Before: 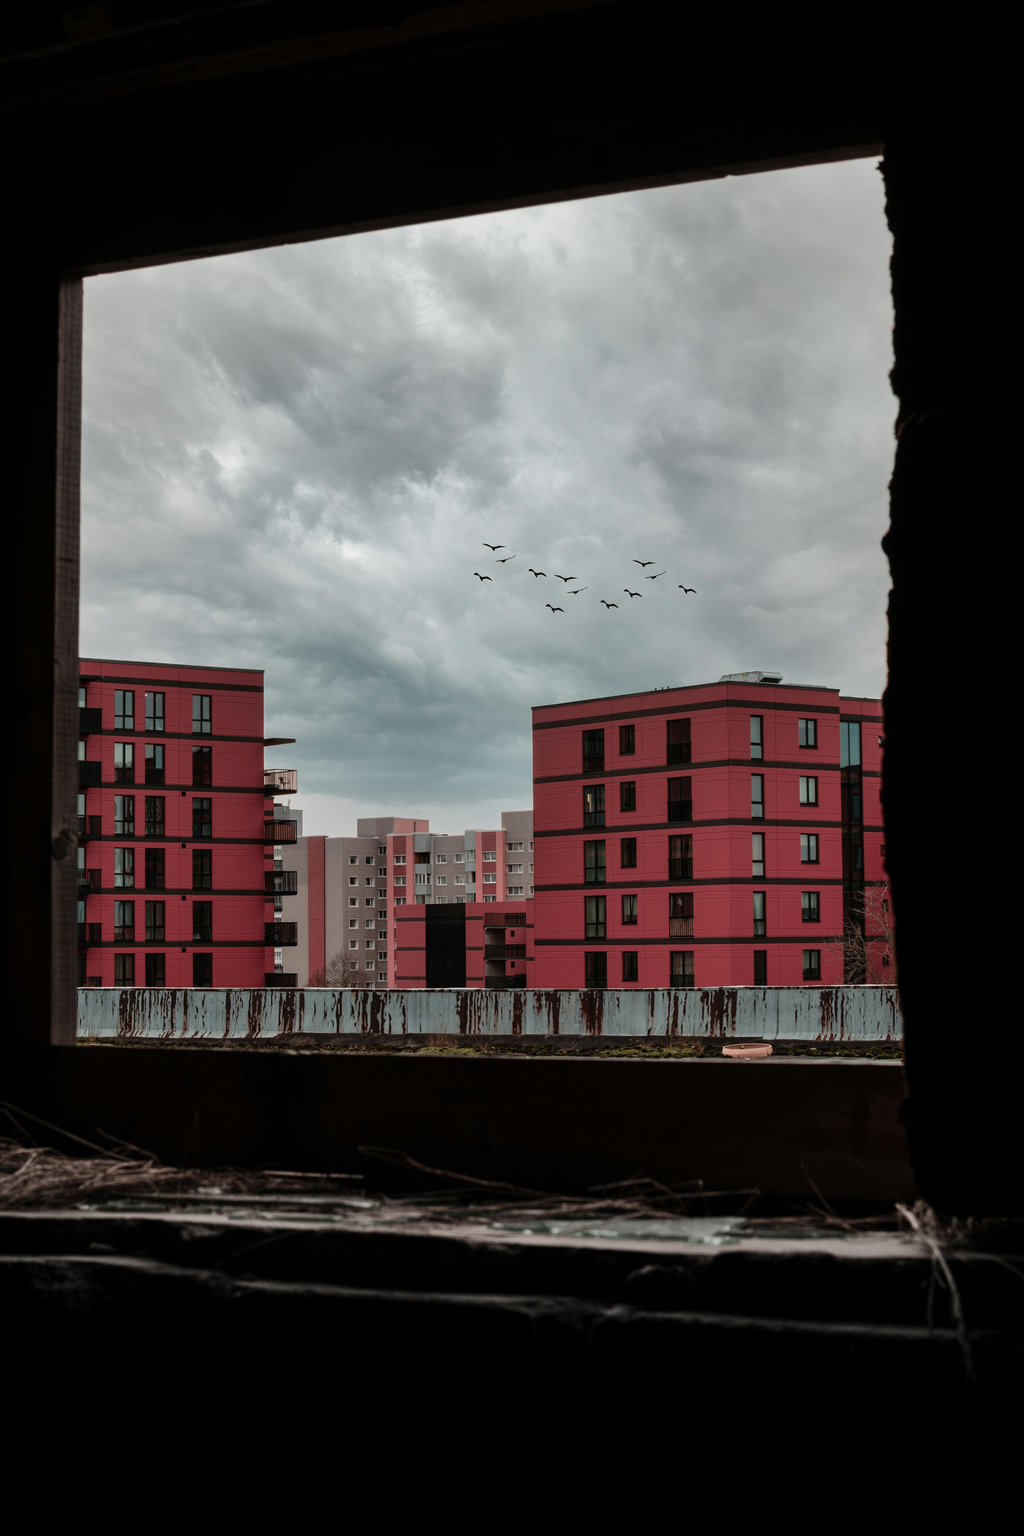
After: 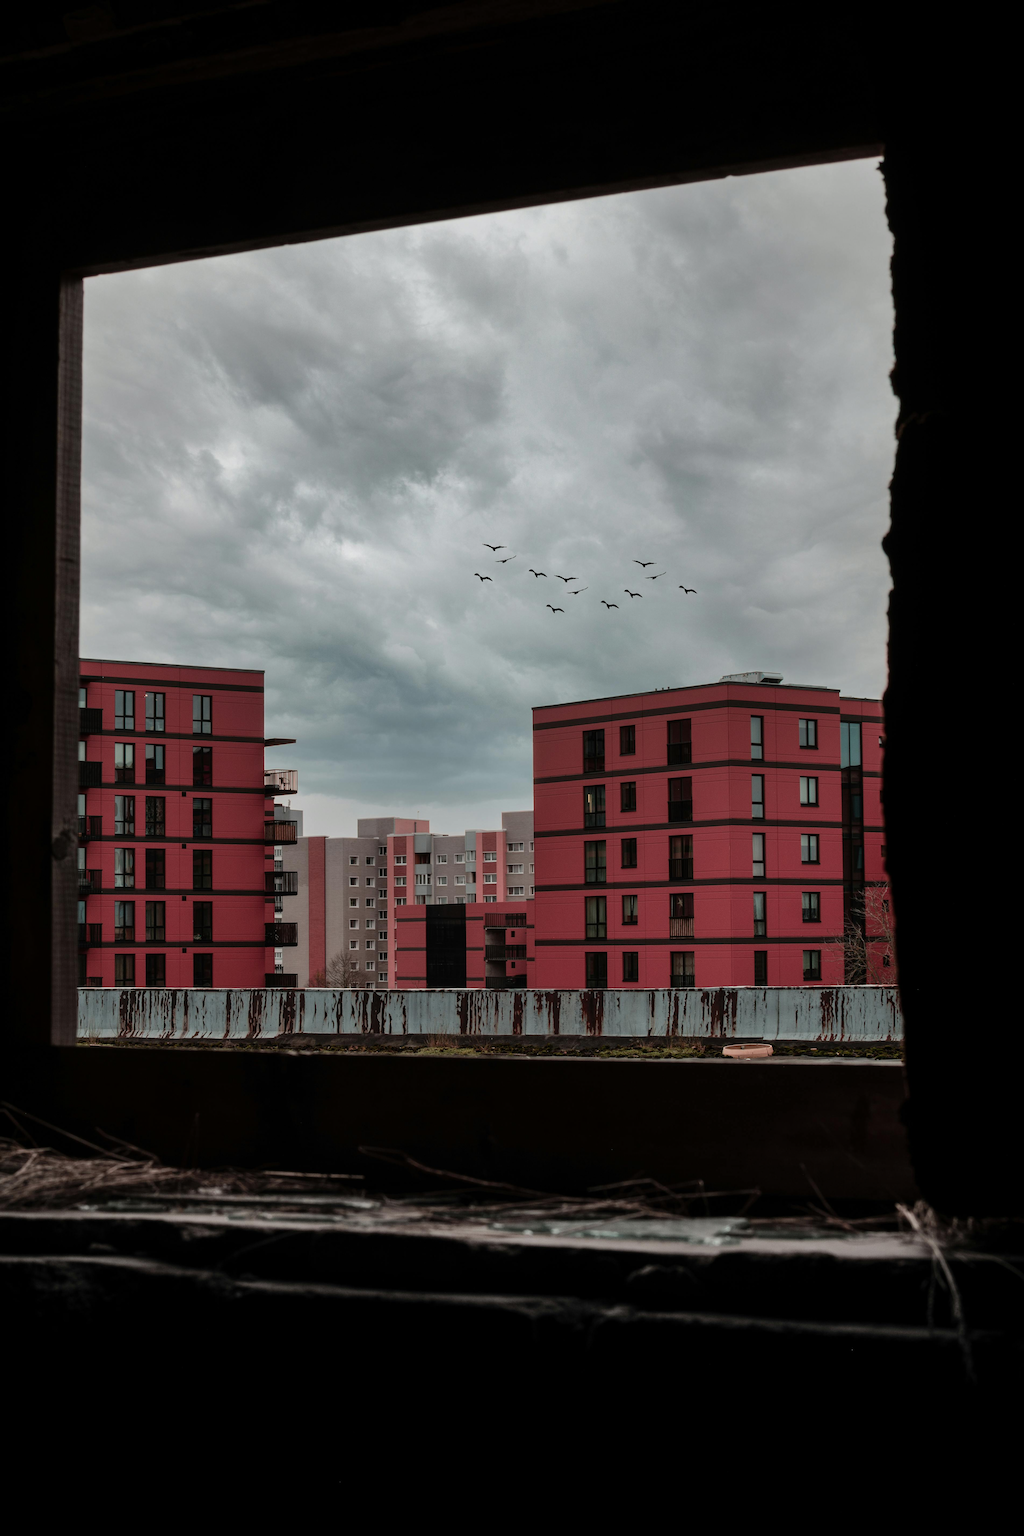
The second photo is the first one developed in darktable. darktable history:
bloom: size 9%, threshold 100%, strength 7%
exposure: exposure -0.157 EV, compensate highlight preservation false
